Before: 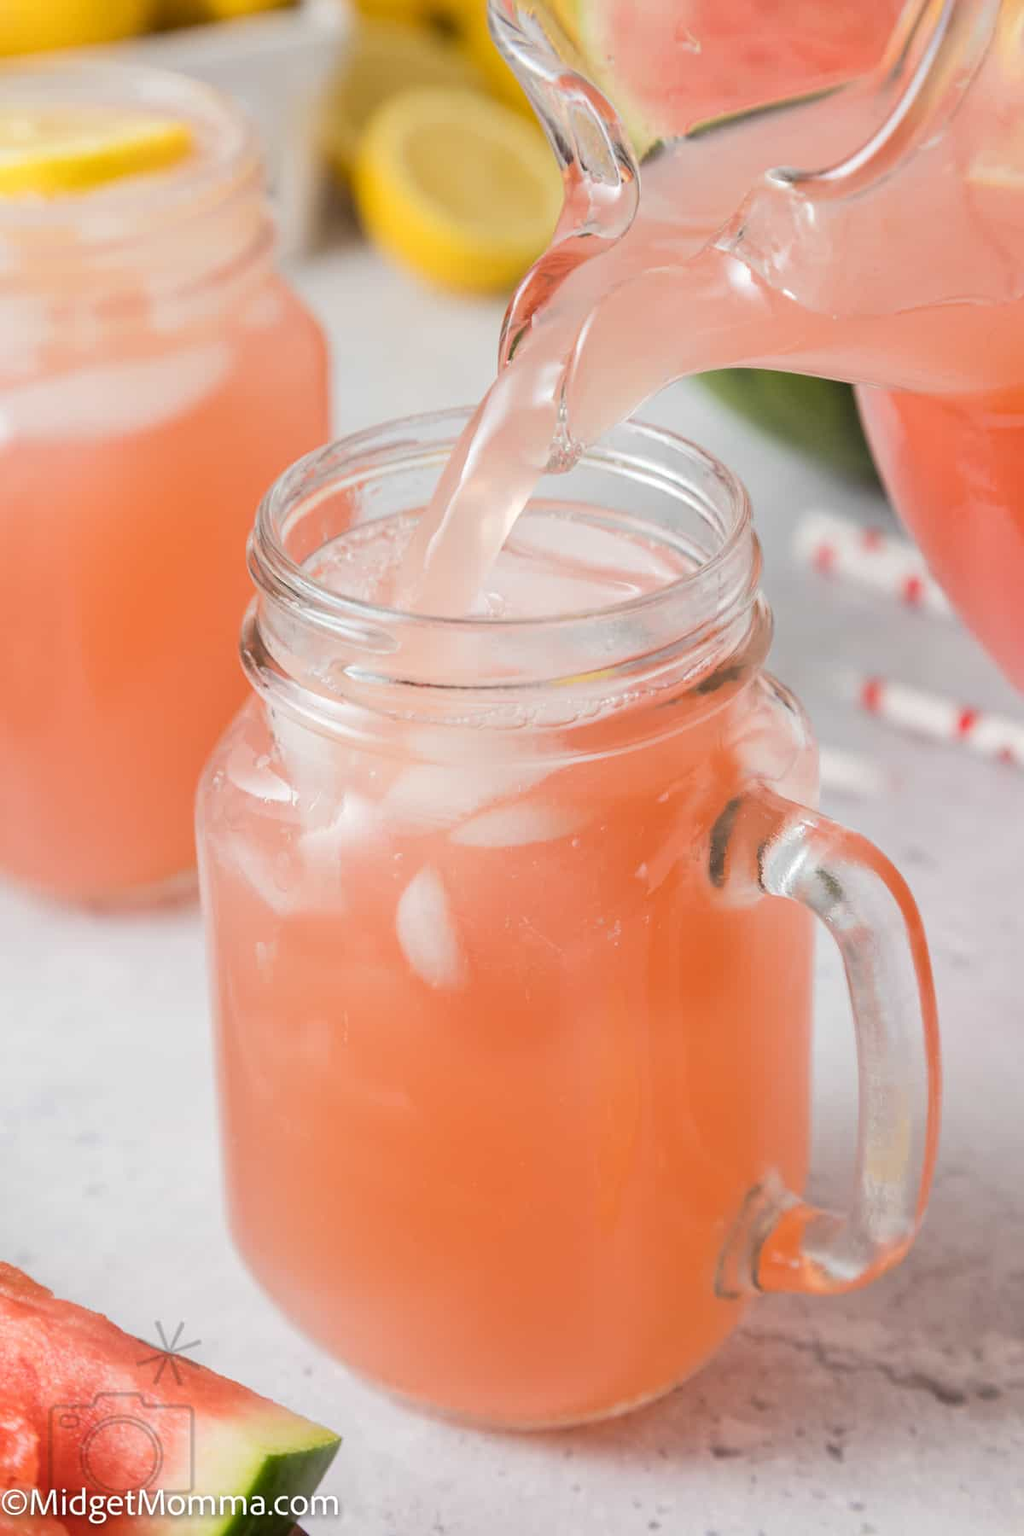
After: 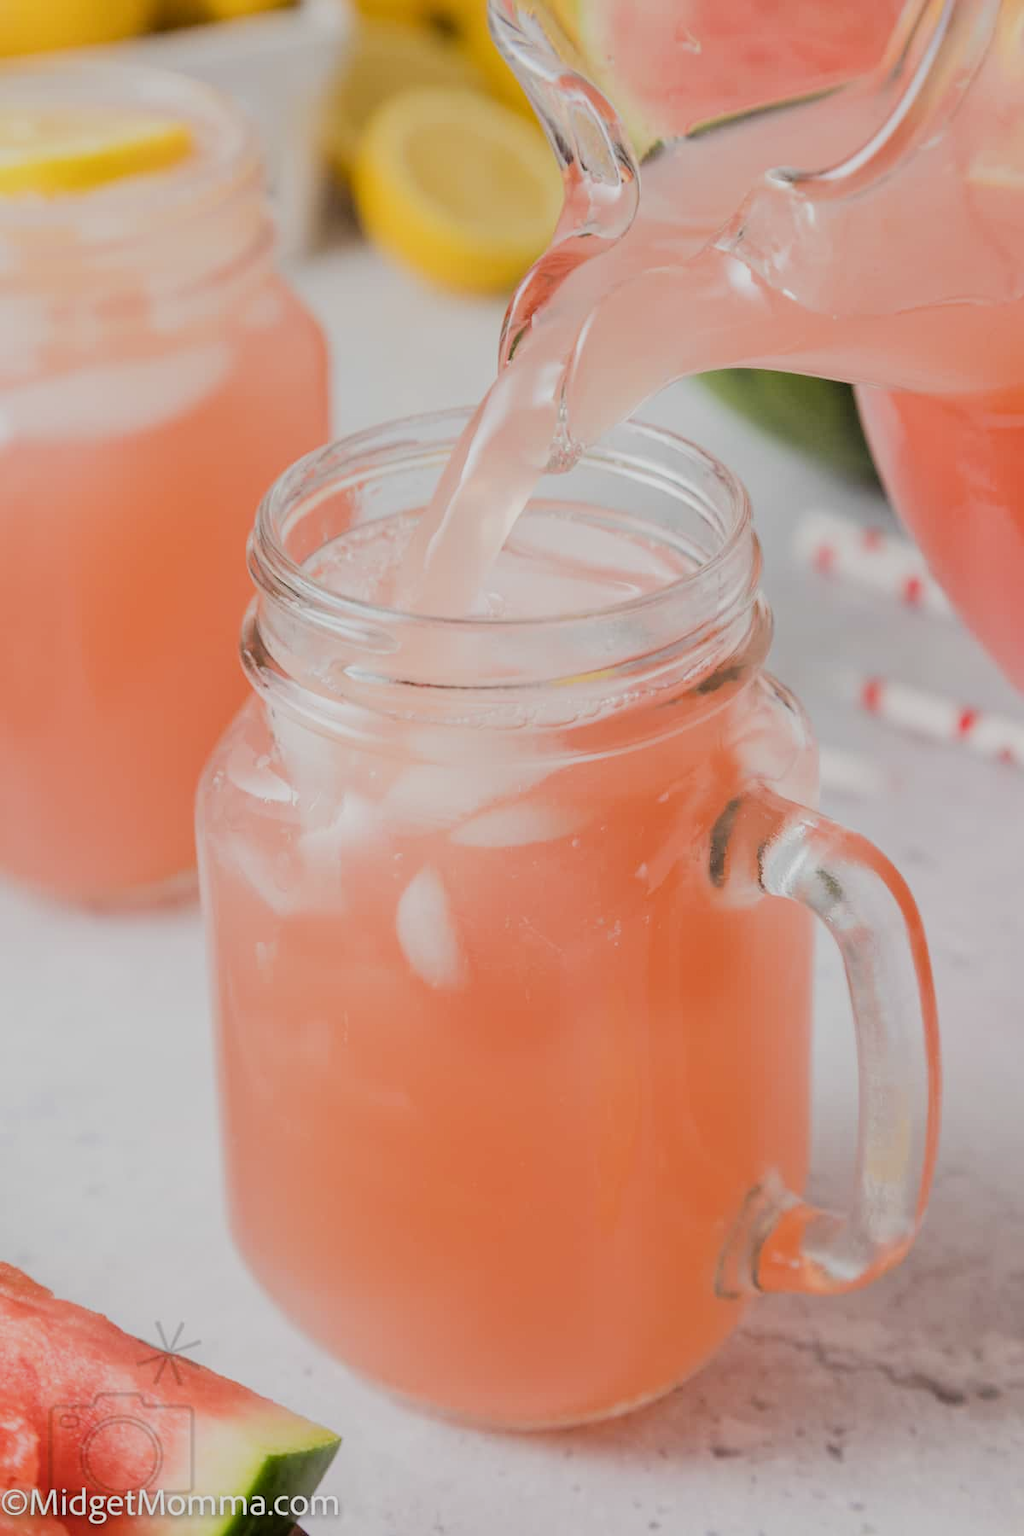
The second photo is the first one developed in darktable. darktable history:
filmic rgb: black relative exposure -7.65 EV, white relative exposure 4.56 EV, threshold 2.94 EV, hardness 3.61, enable highlight reconstruction true
